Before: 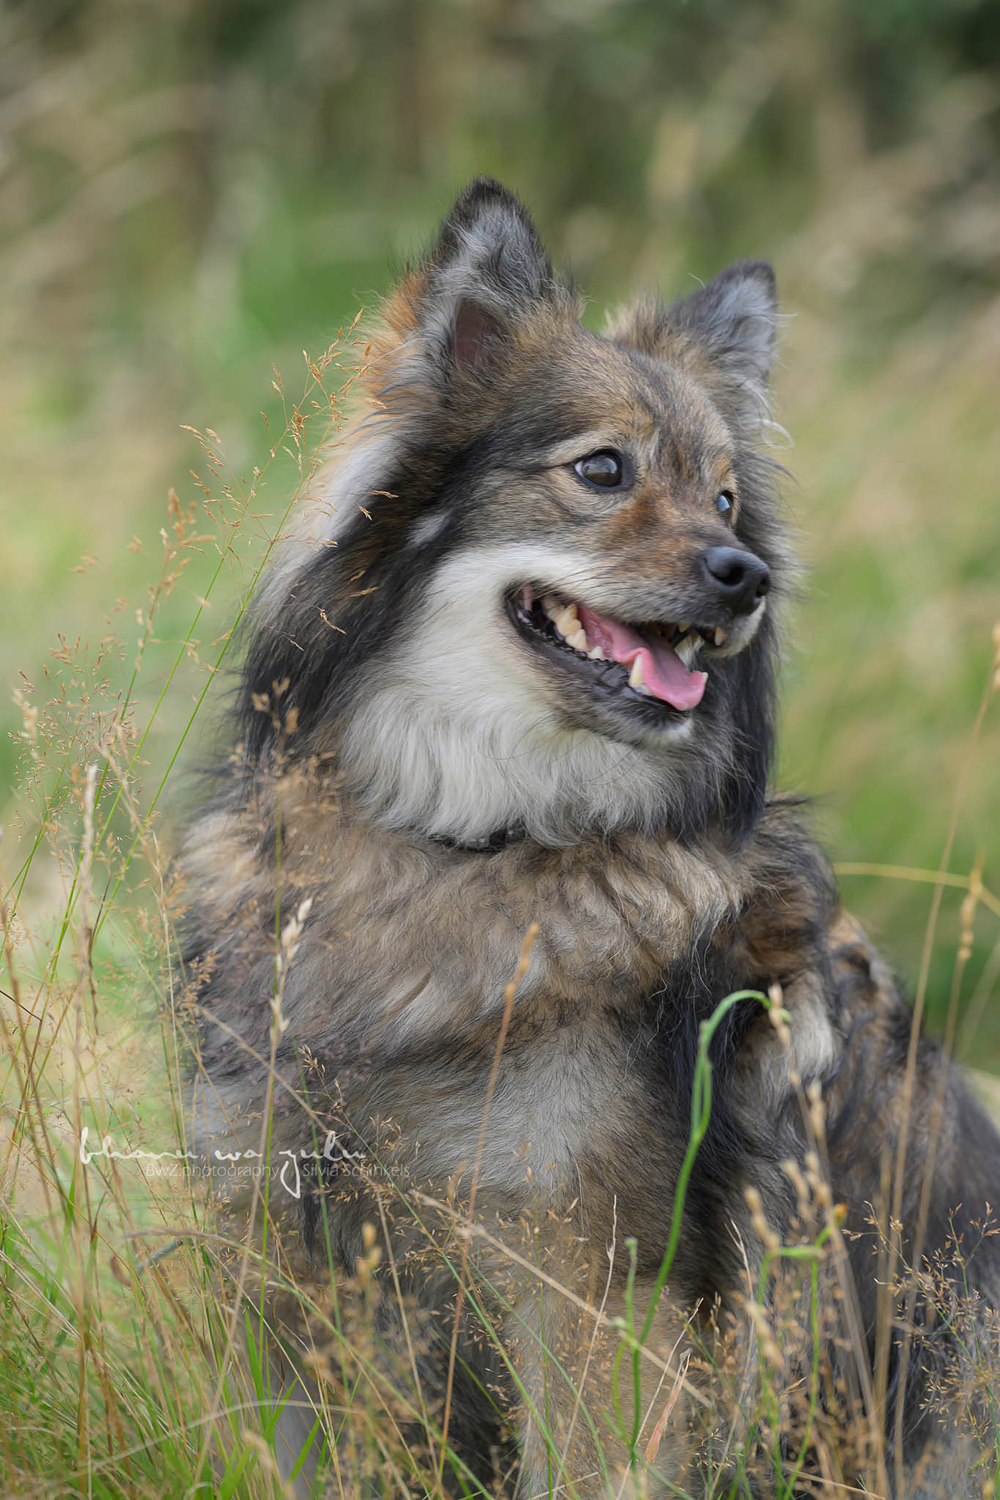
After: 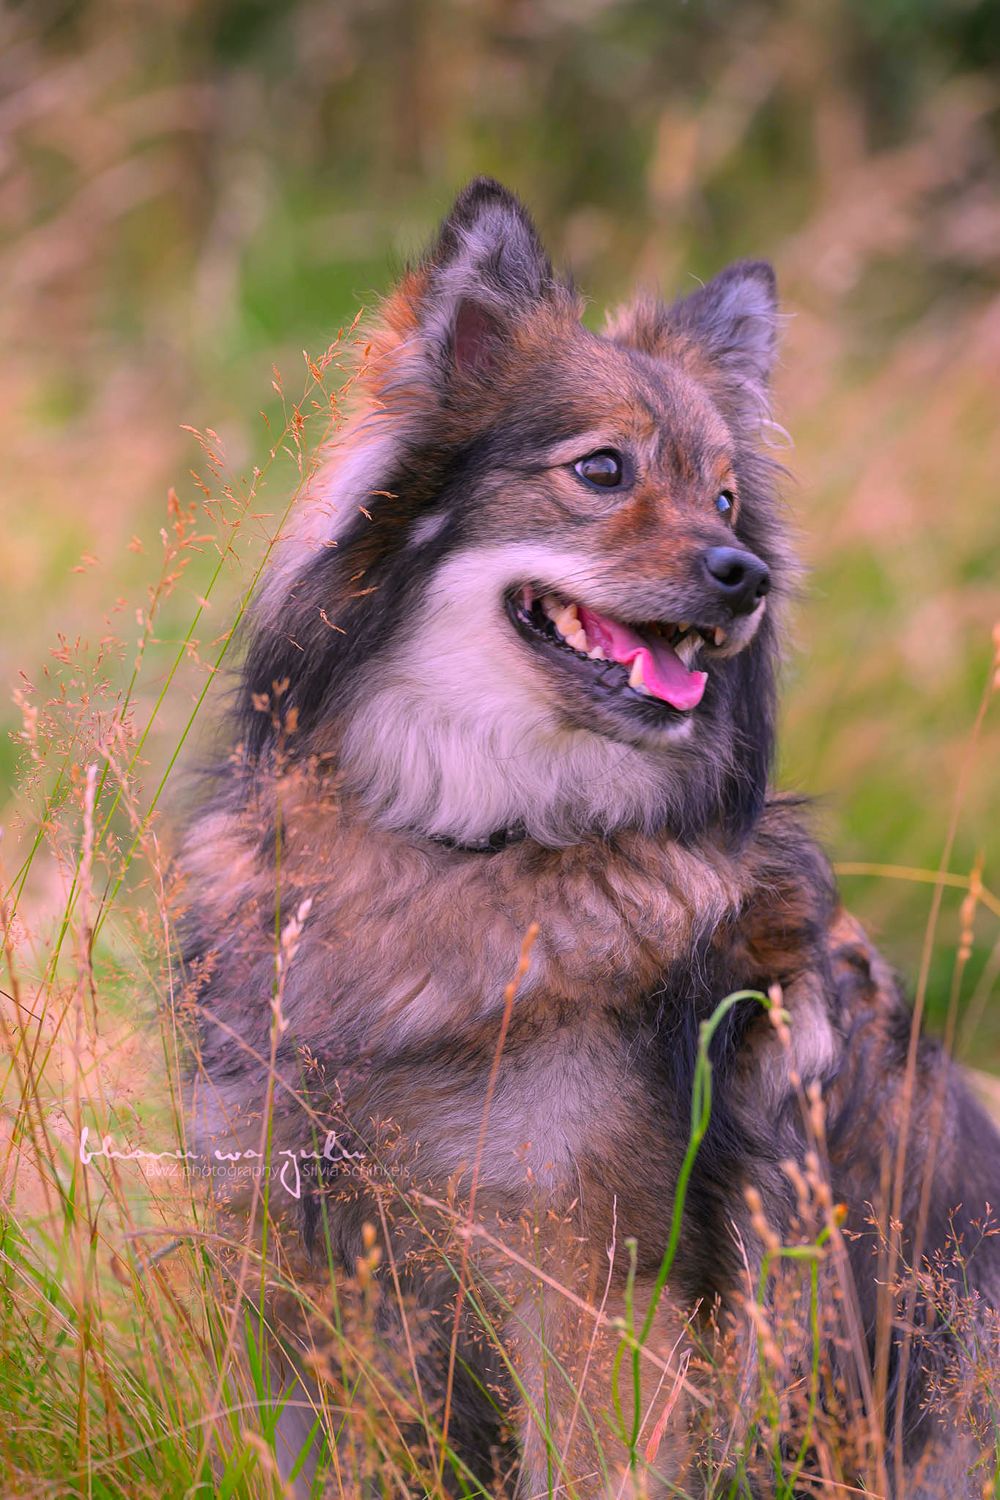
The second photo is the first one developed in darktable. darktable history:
color correction: highlights a* 18.9, highlights b* -11.56, saturation 1.68
